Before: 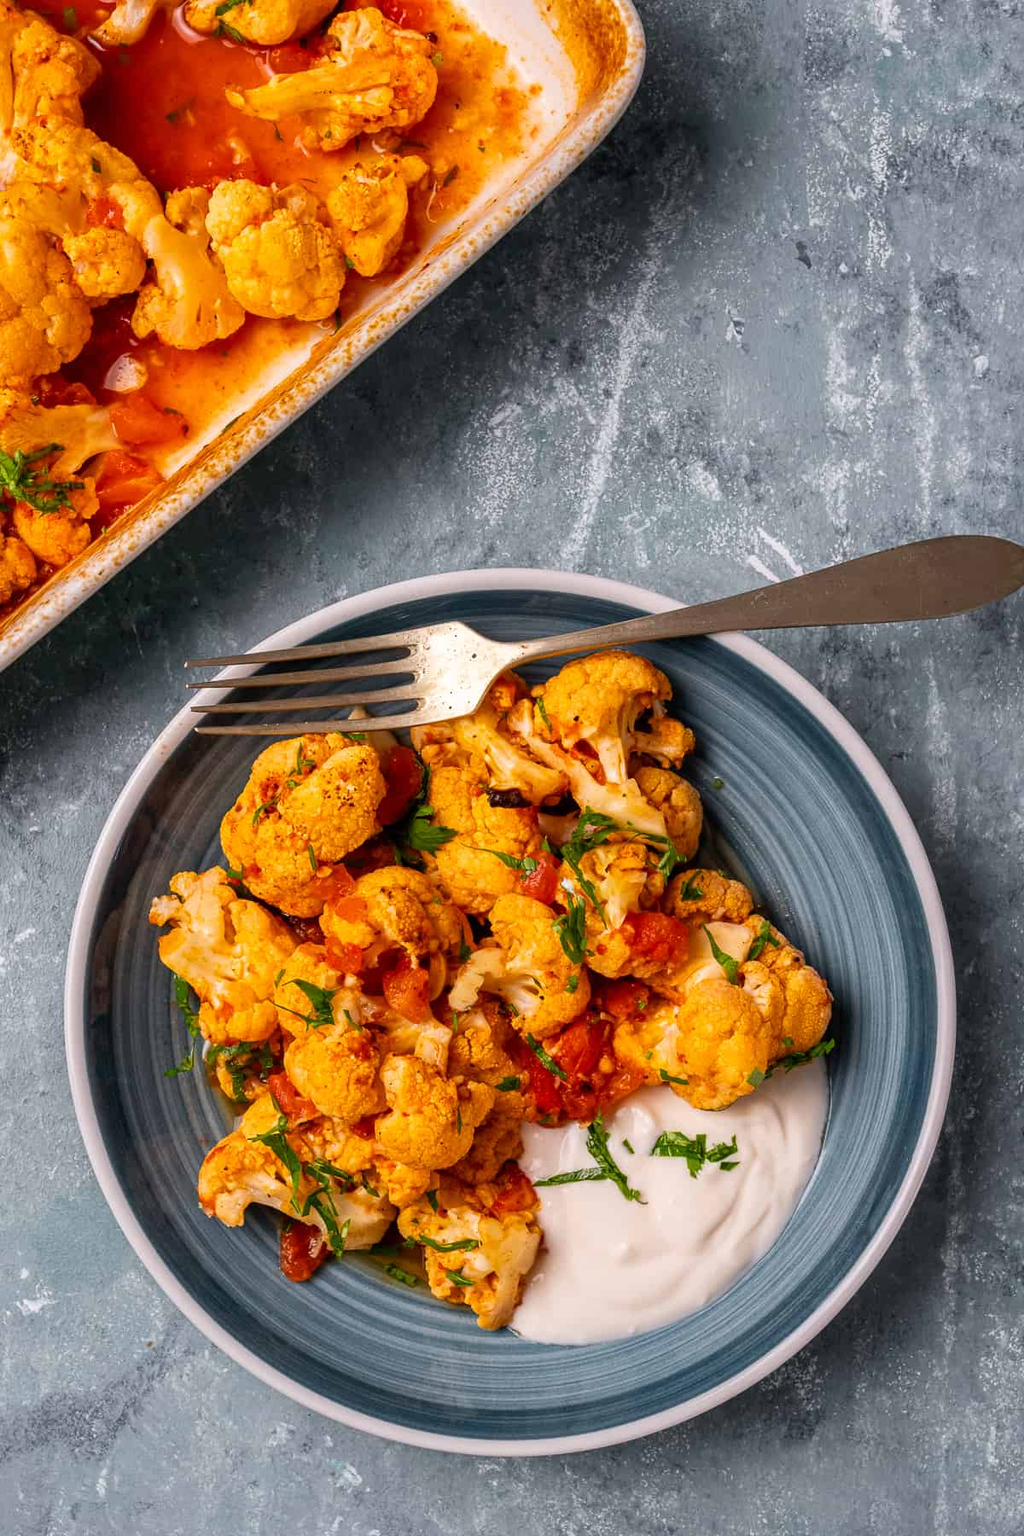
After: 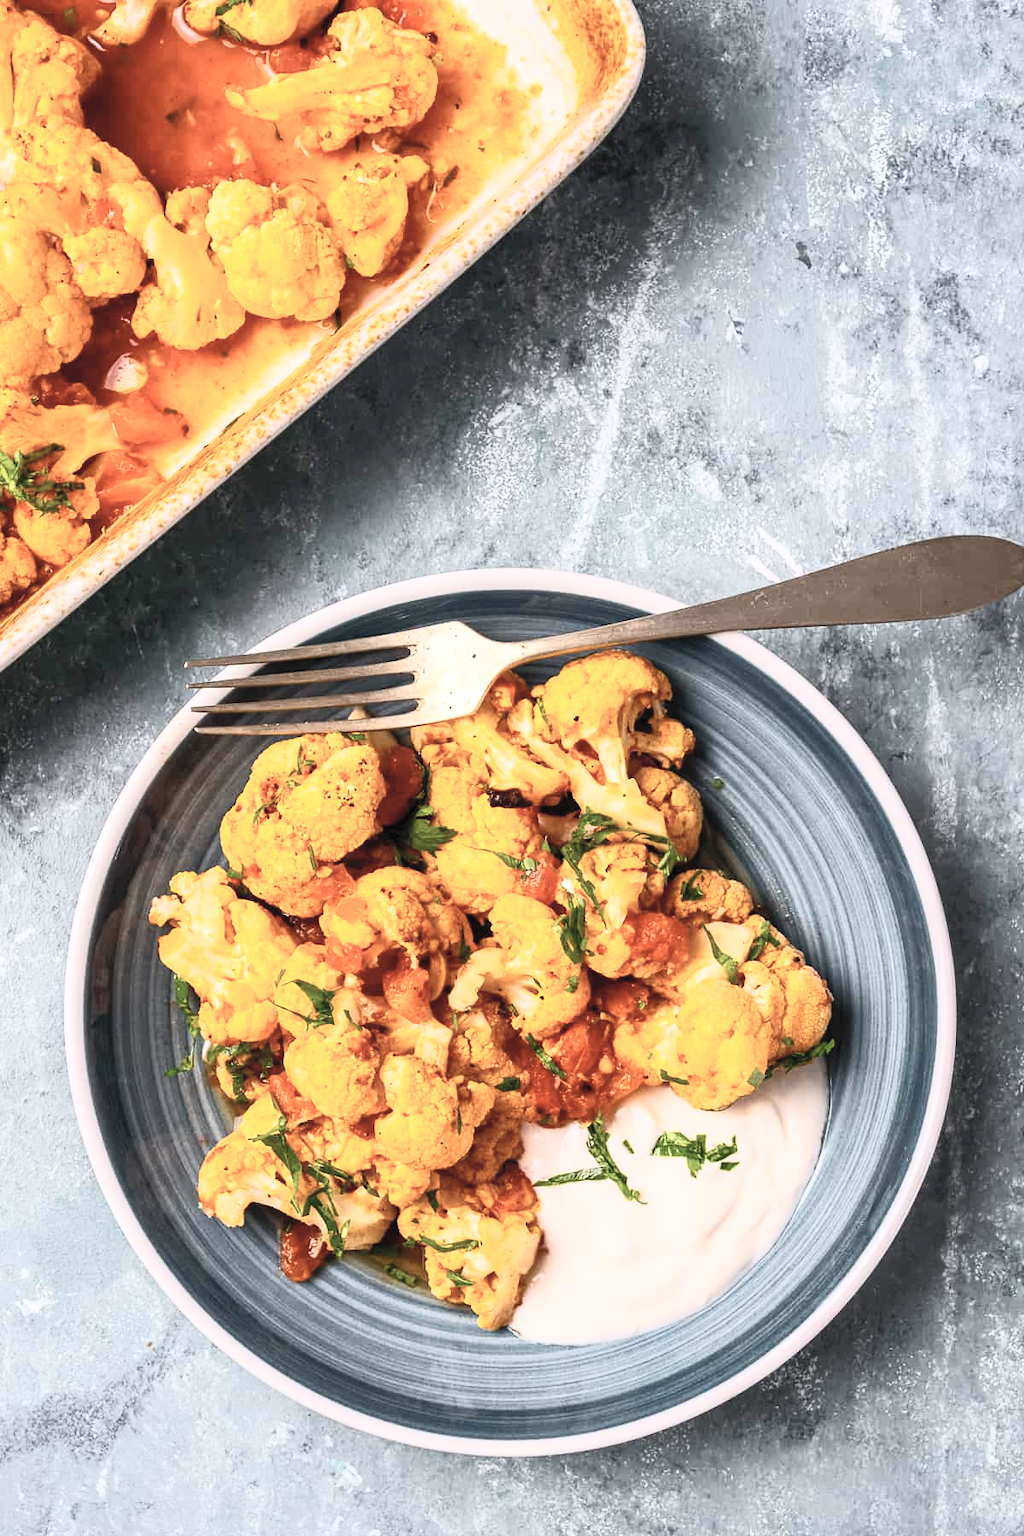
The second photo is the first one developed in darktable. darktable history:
contrast brightness saturation: contrast 0.448, brightness 0.549, saturation -0.198
